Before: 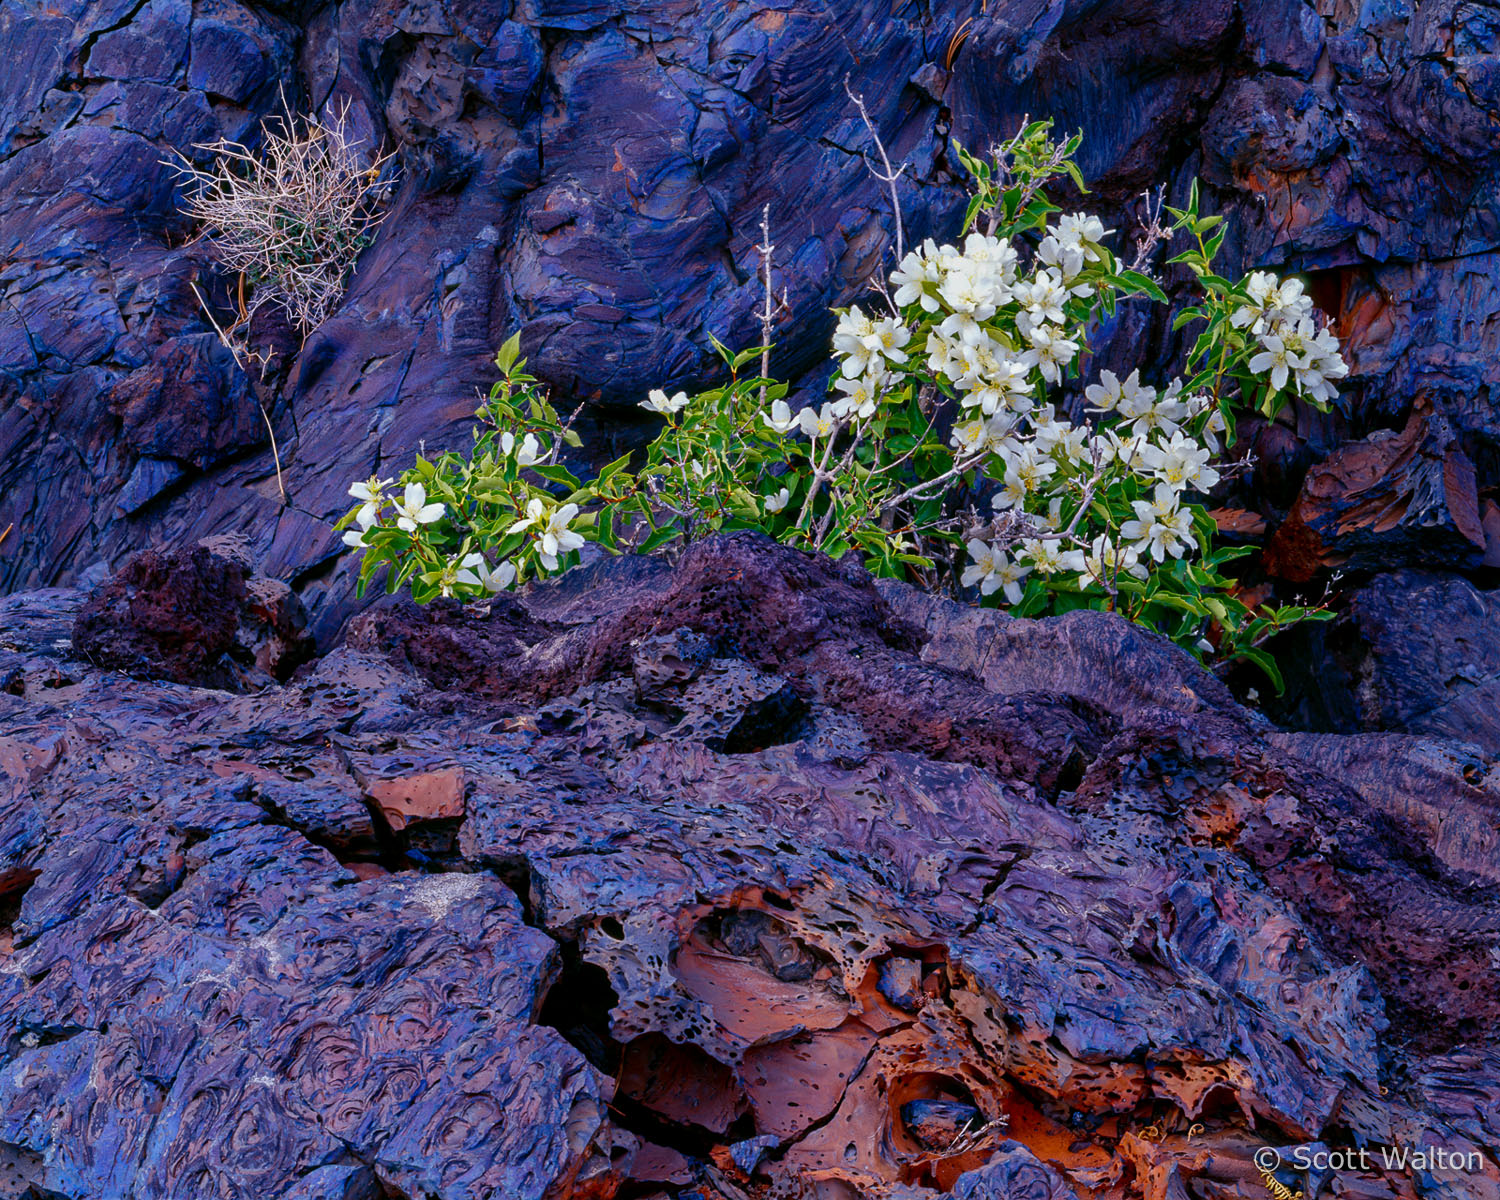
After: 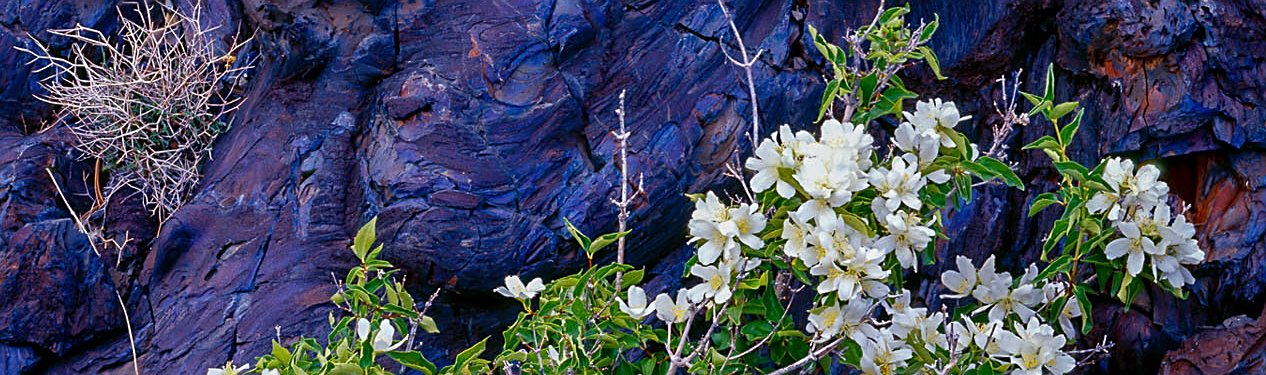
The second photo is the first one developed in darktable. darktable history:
sharpen: on, module defaults
crop and rotate: left 9.656%, top 9.564%, right 5.931%, bottom 59.109%
